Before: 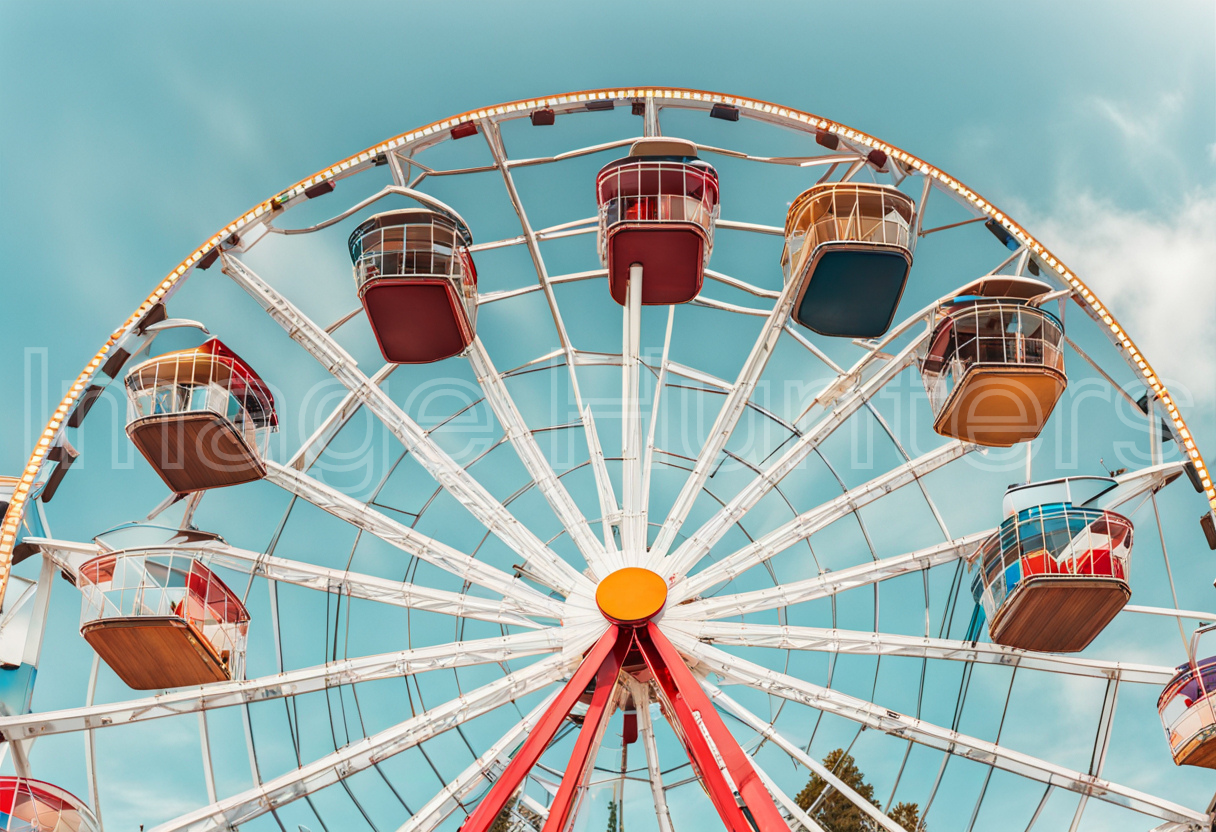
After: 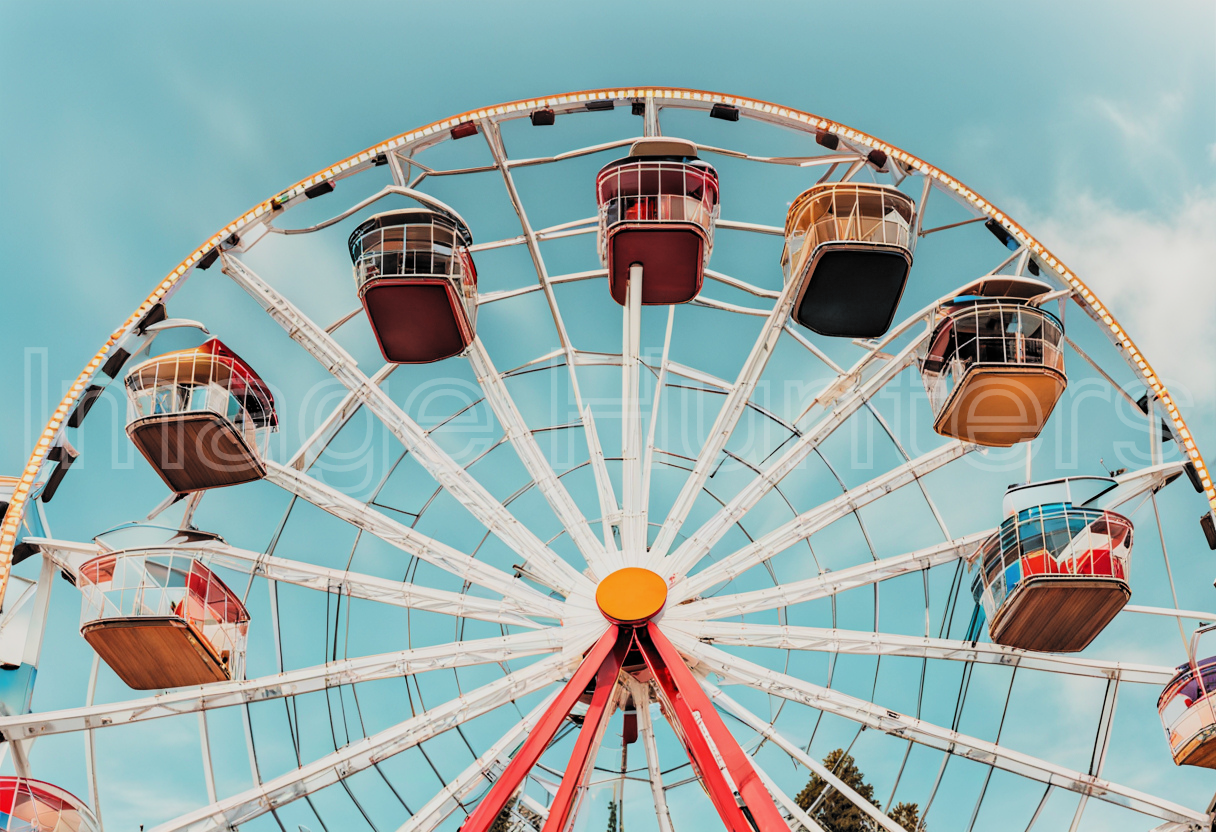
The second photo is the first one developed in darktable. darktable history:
filmic rgb: black relative exposure -5.06 EV, white relative exposure 3.96 EV, hardness 2.89, contrast 1.3, highlights saturation mix -29.93%, color science v6 (2022)
